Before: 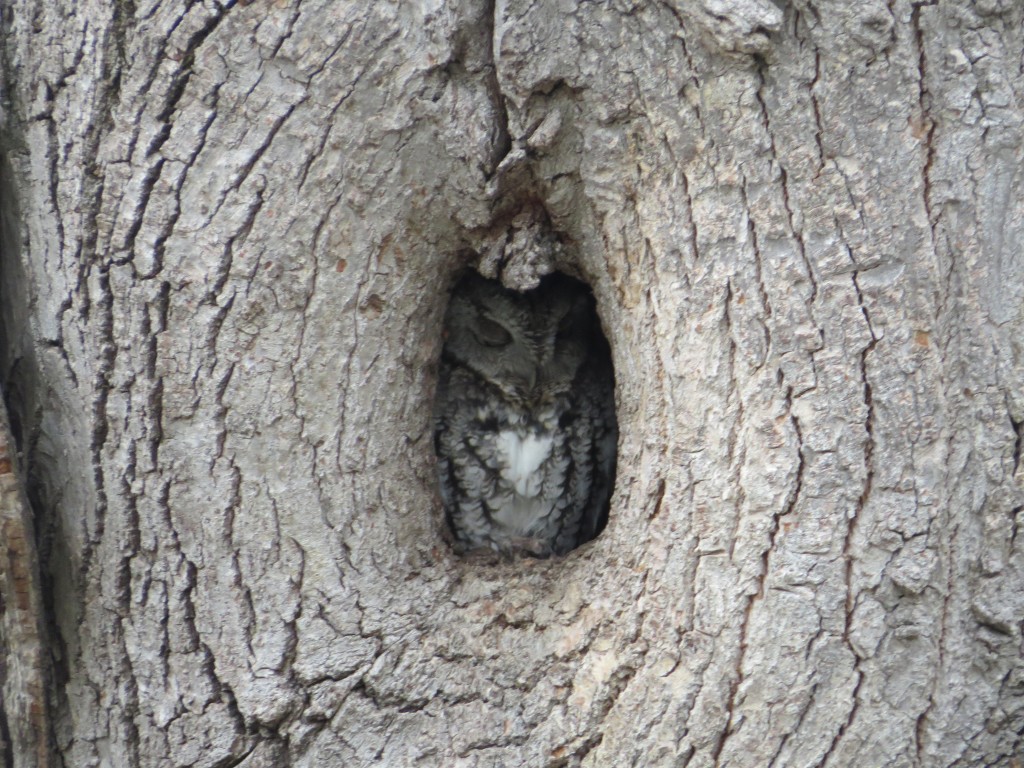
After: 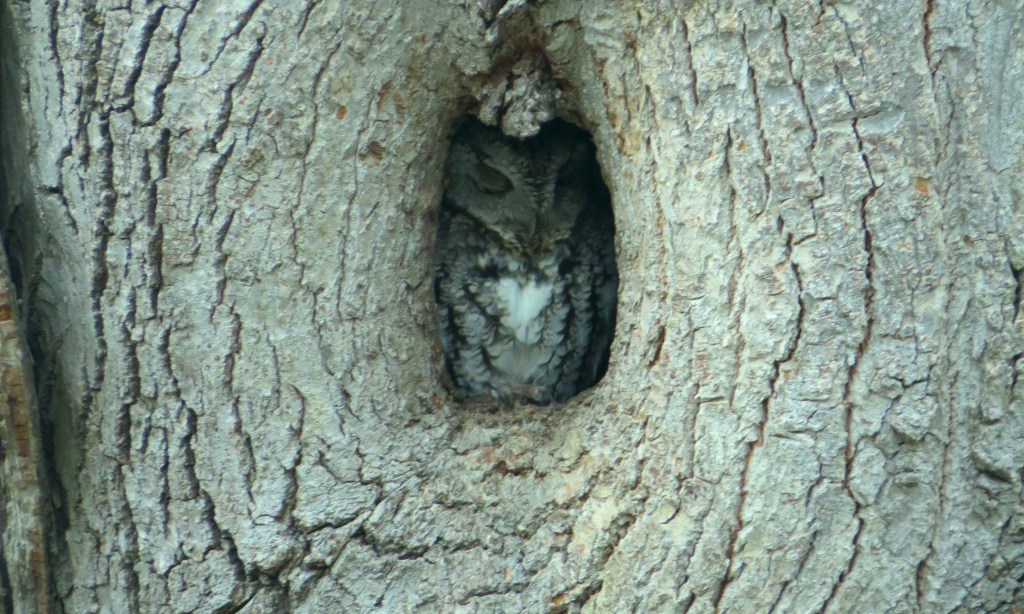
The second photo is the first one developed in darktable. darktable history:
color correction: highlights a* -7.33, highlights b* 1.26, shadows a* -3.55, saturation 1.4
crop and rotate: top 19.998%
